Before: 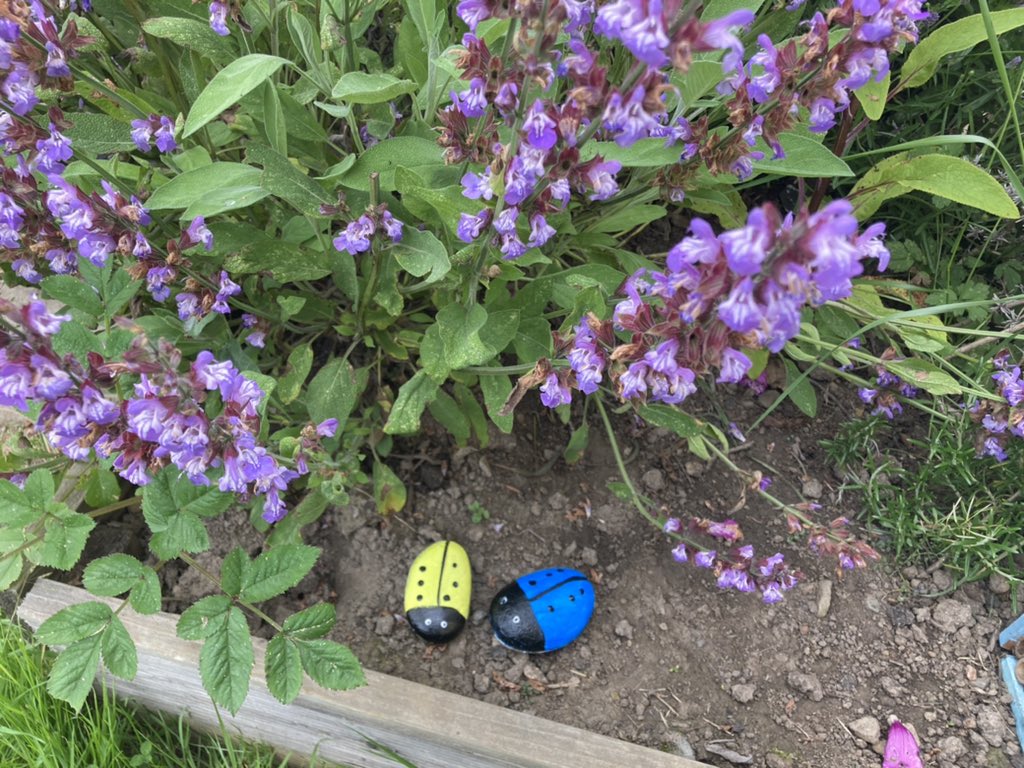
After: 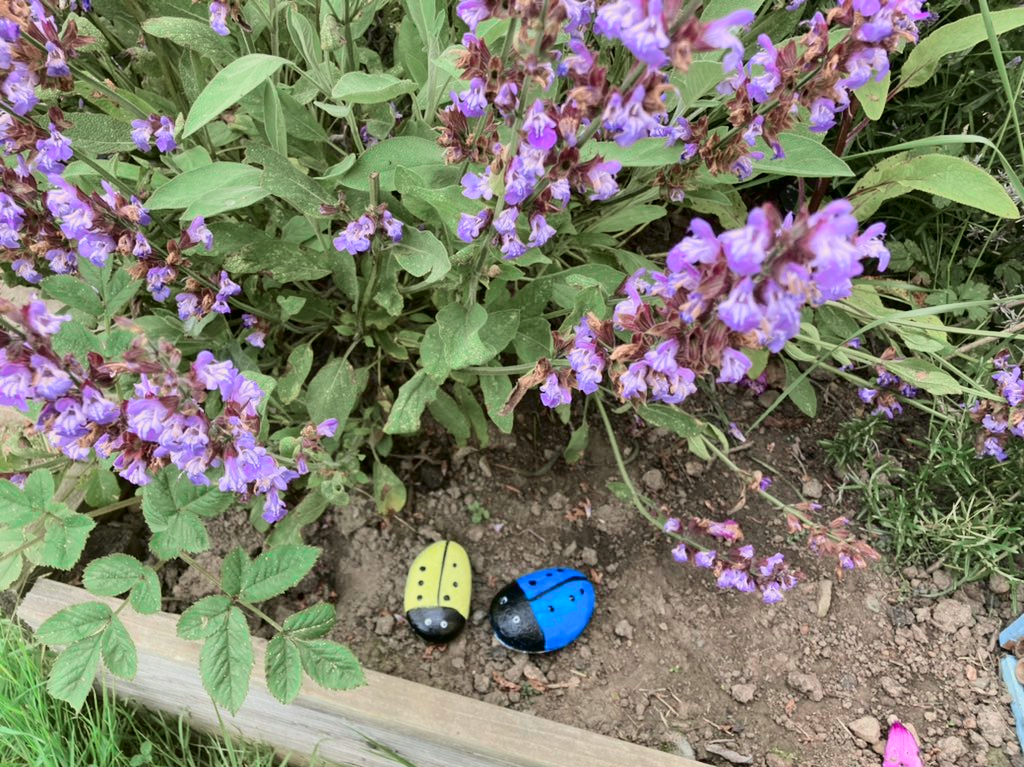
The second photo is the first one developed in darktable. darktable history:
tone curve: curves: ch0 [(0, 0) (0.049, 0.01) (0.154, 0.081) (0.491, 0.56) (0.739, 0.794) (0.992, 0.937)]; ch1 [(0, 0) (0.172, 0.123) (0.317, 0.272) (0.401, 0.422) (0.499, 0.497) (0.531, 0.54) (0.615, 0.603) (0.741, 0.783) (1, 1)]; ch2 [(0, 0) (0.411, 0.424) (0.462, 0.483) (0.544, 0.56) (0.686, 0.638) (1, 1)], color space Lab, independent channels, preserve colors none
crop: bottom 0.077%
